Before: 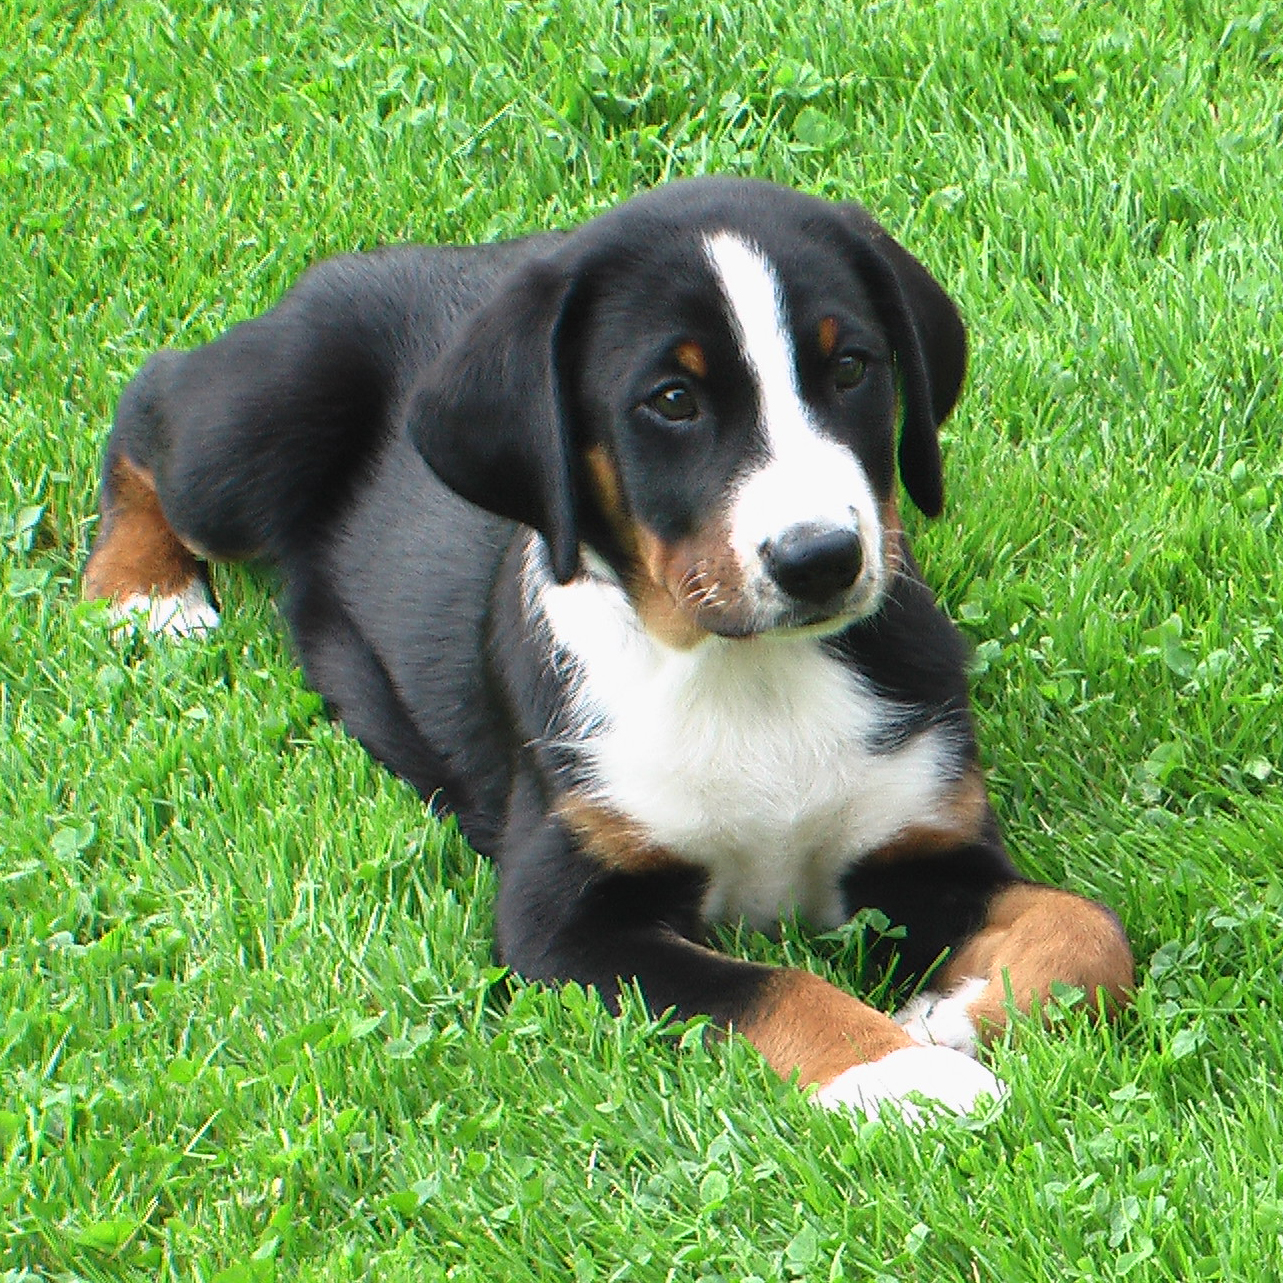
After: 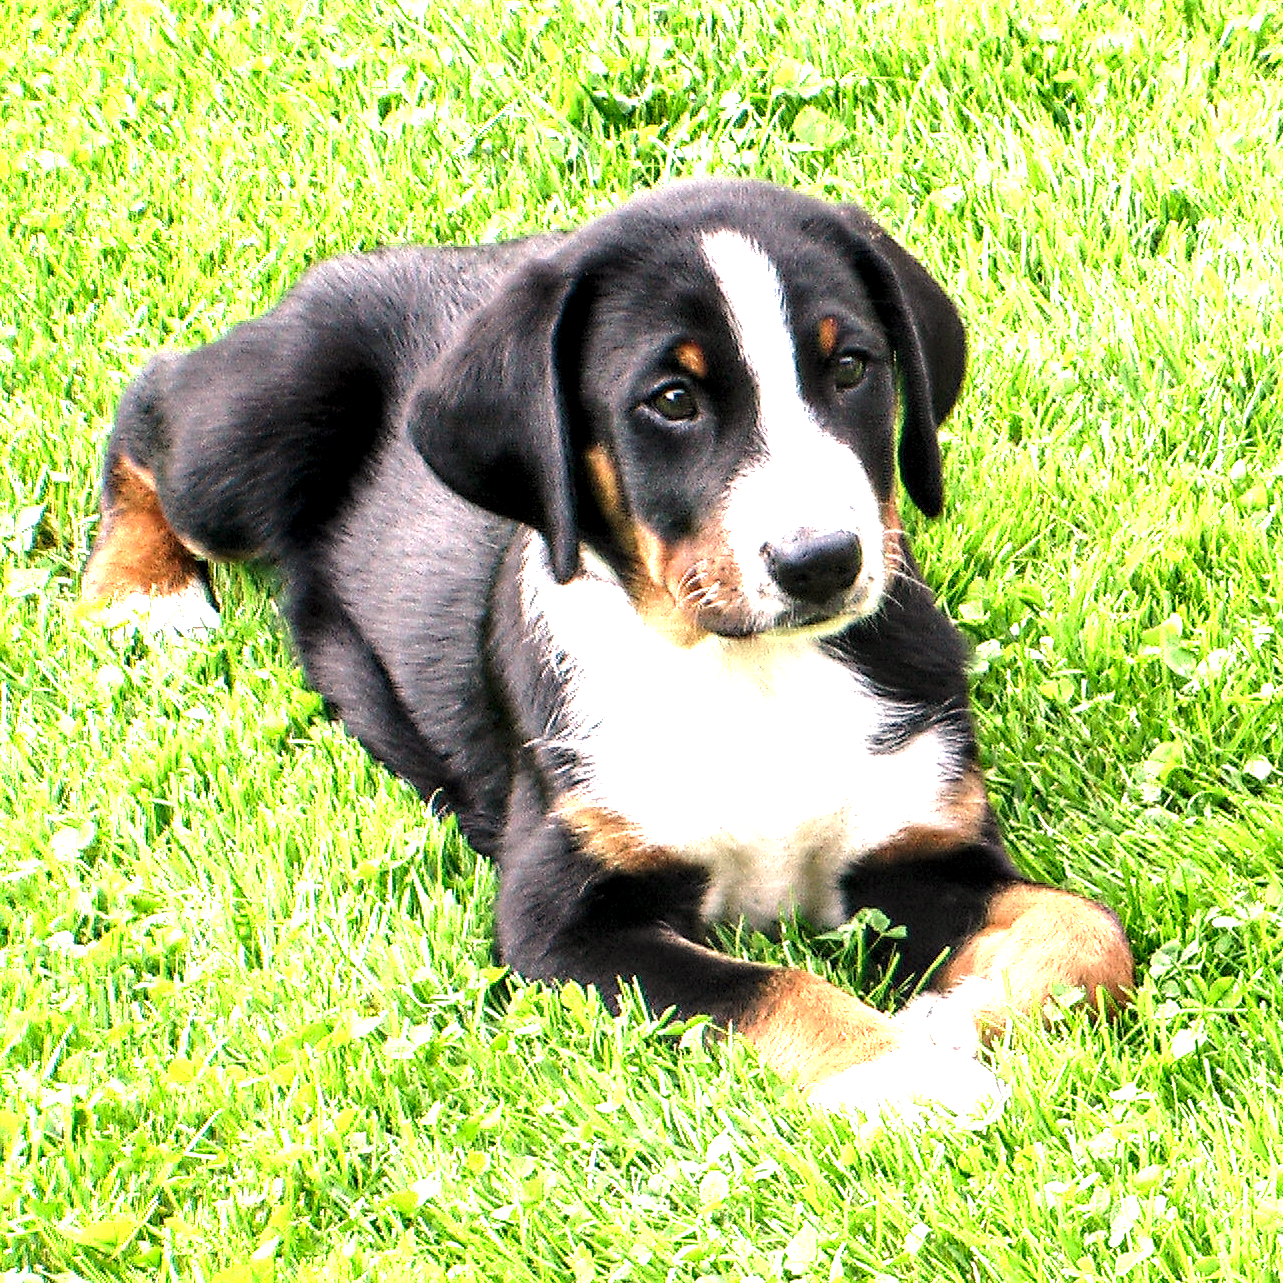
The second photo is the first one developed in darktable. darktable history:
local contrast: highlights 80%, shadows 57%, detail 175%, midtone range 0.602
color correction: highlights a* 12.23, highlights b* 5.41
exposure: black level correction 0, exposure 1.45 EV, compensate exposure bias true, compensate highlight preservation false
